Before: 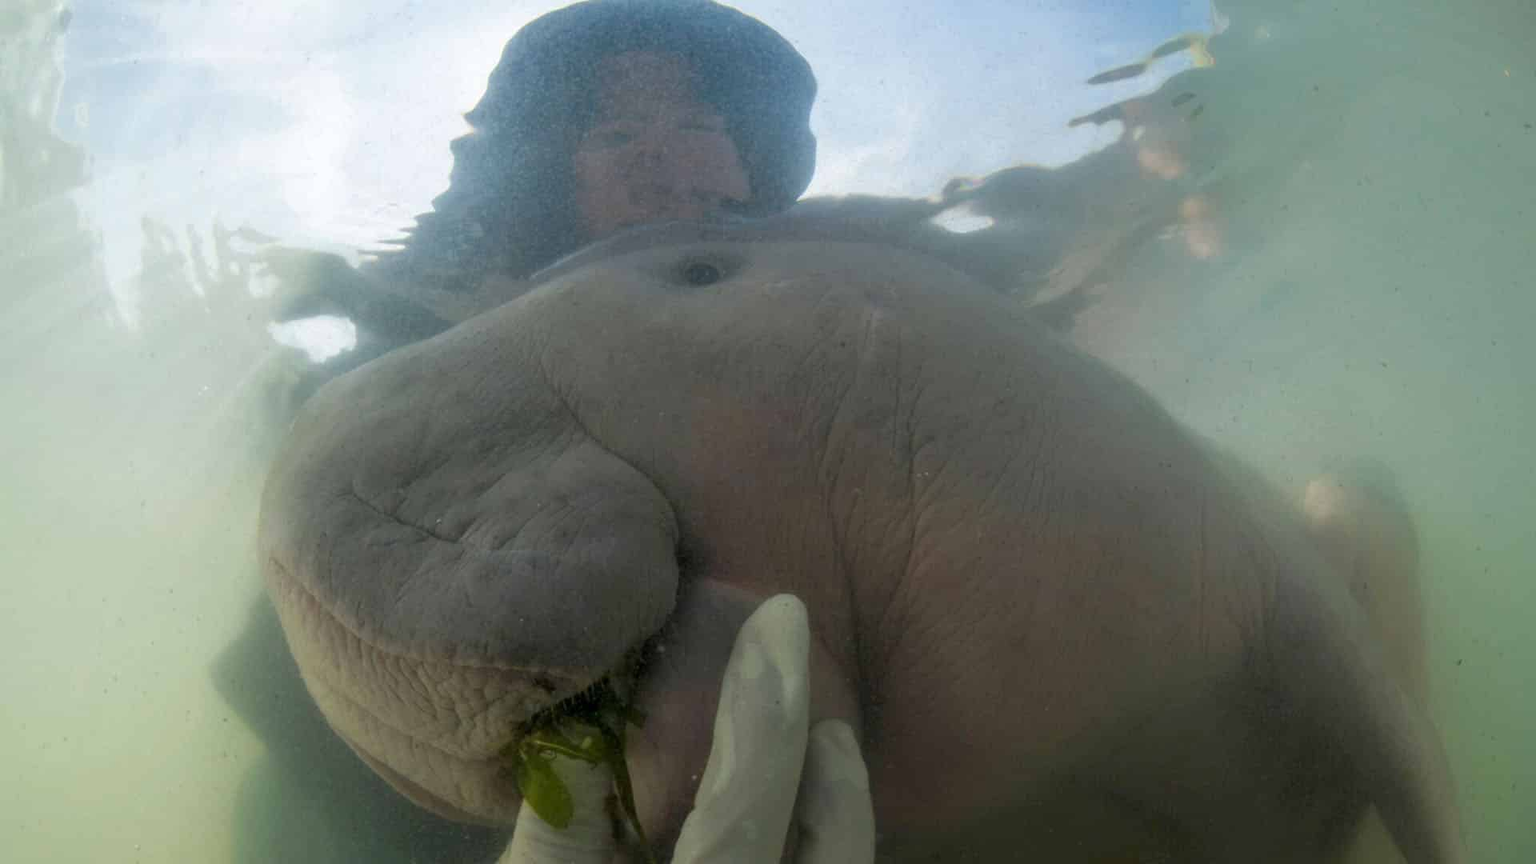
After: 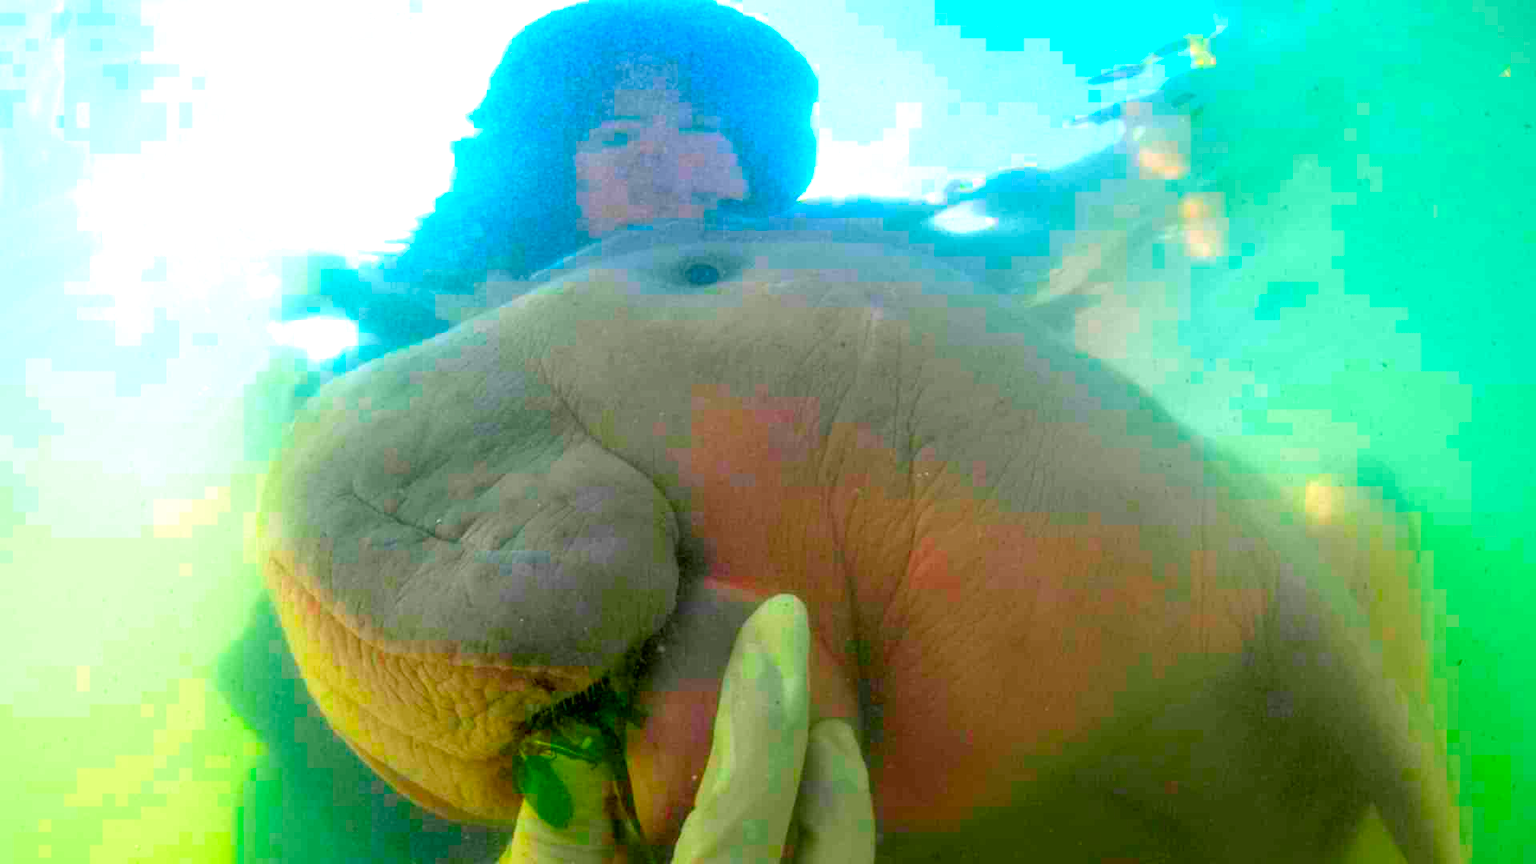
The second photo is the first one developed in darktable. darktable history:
exposure: black level correction 0, exposure 1.198 EV, compensate exposure bias true, compensate highlight preservation false
color correction: saturation 3
